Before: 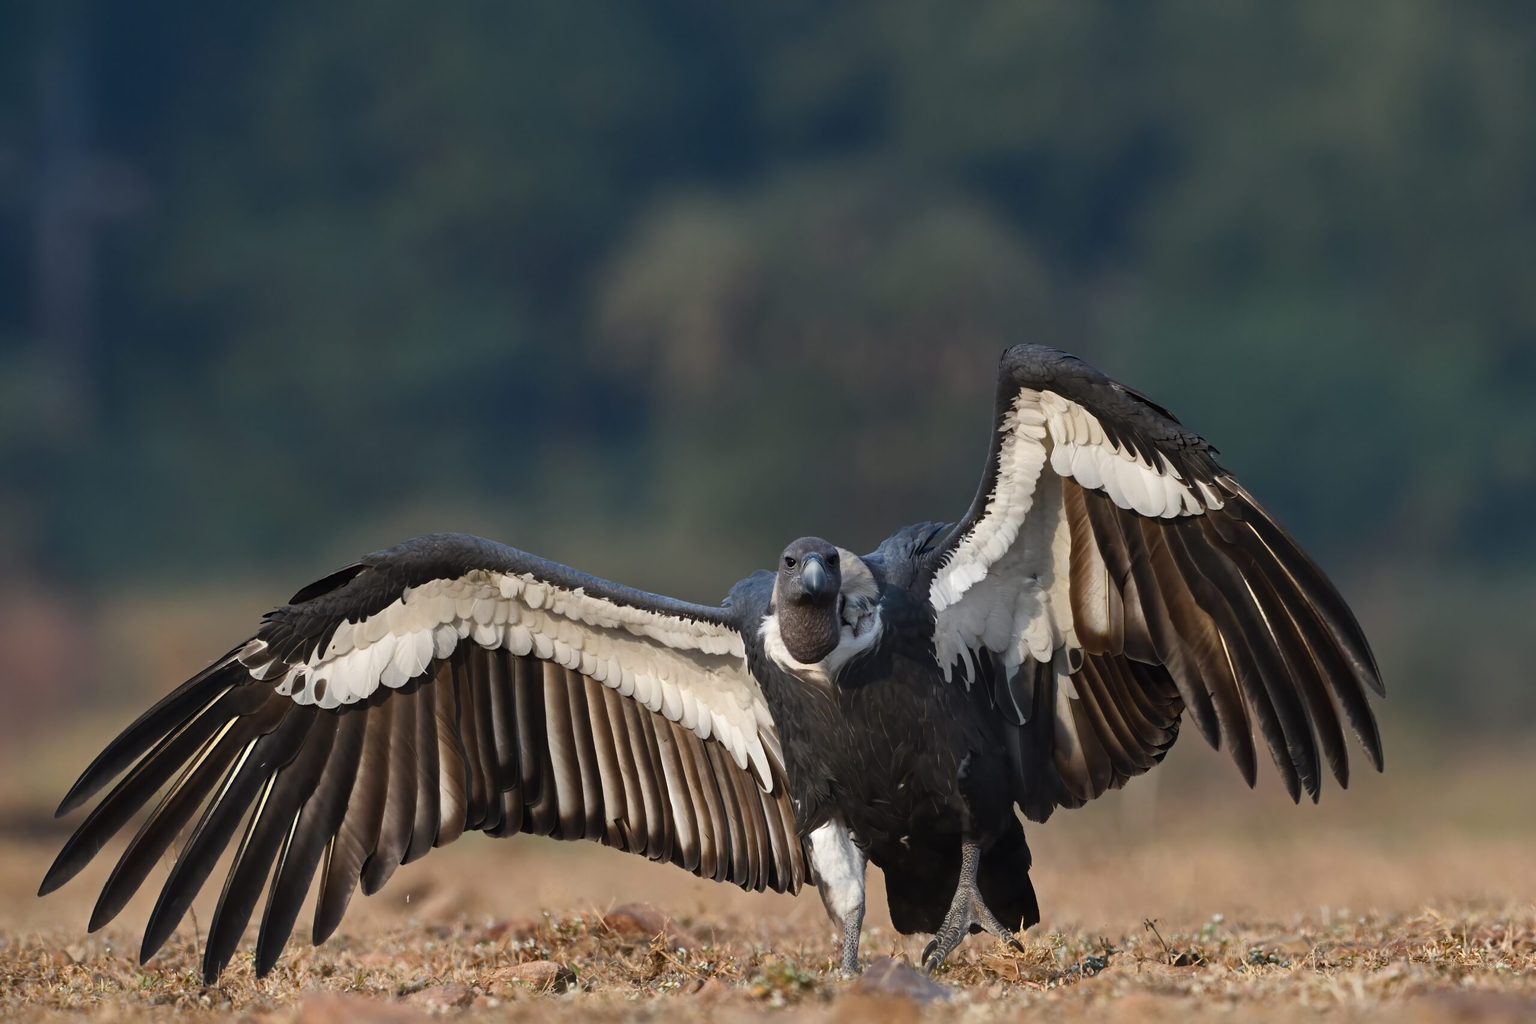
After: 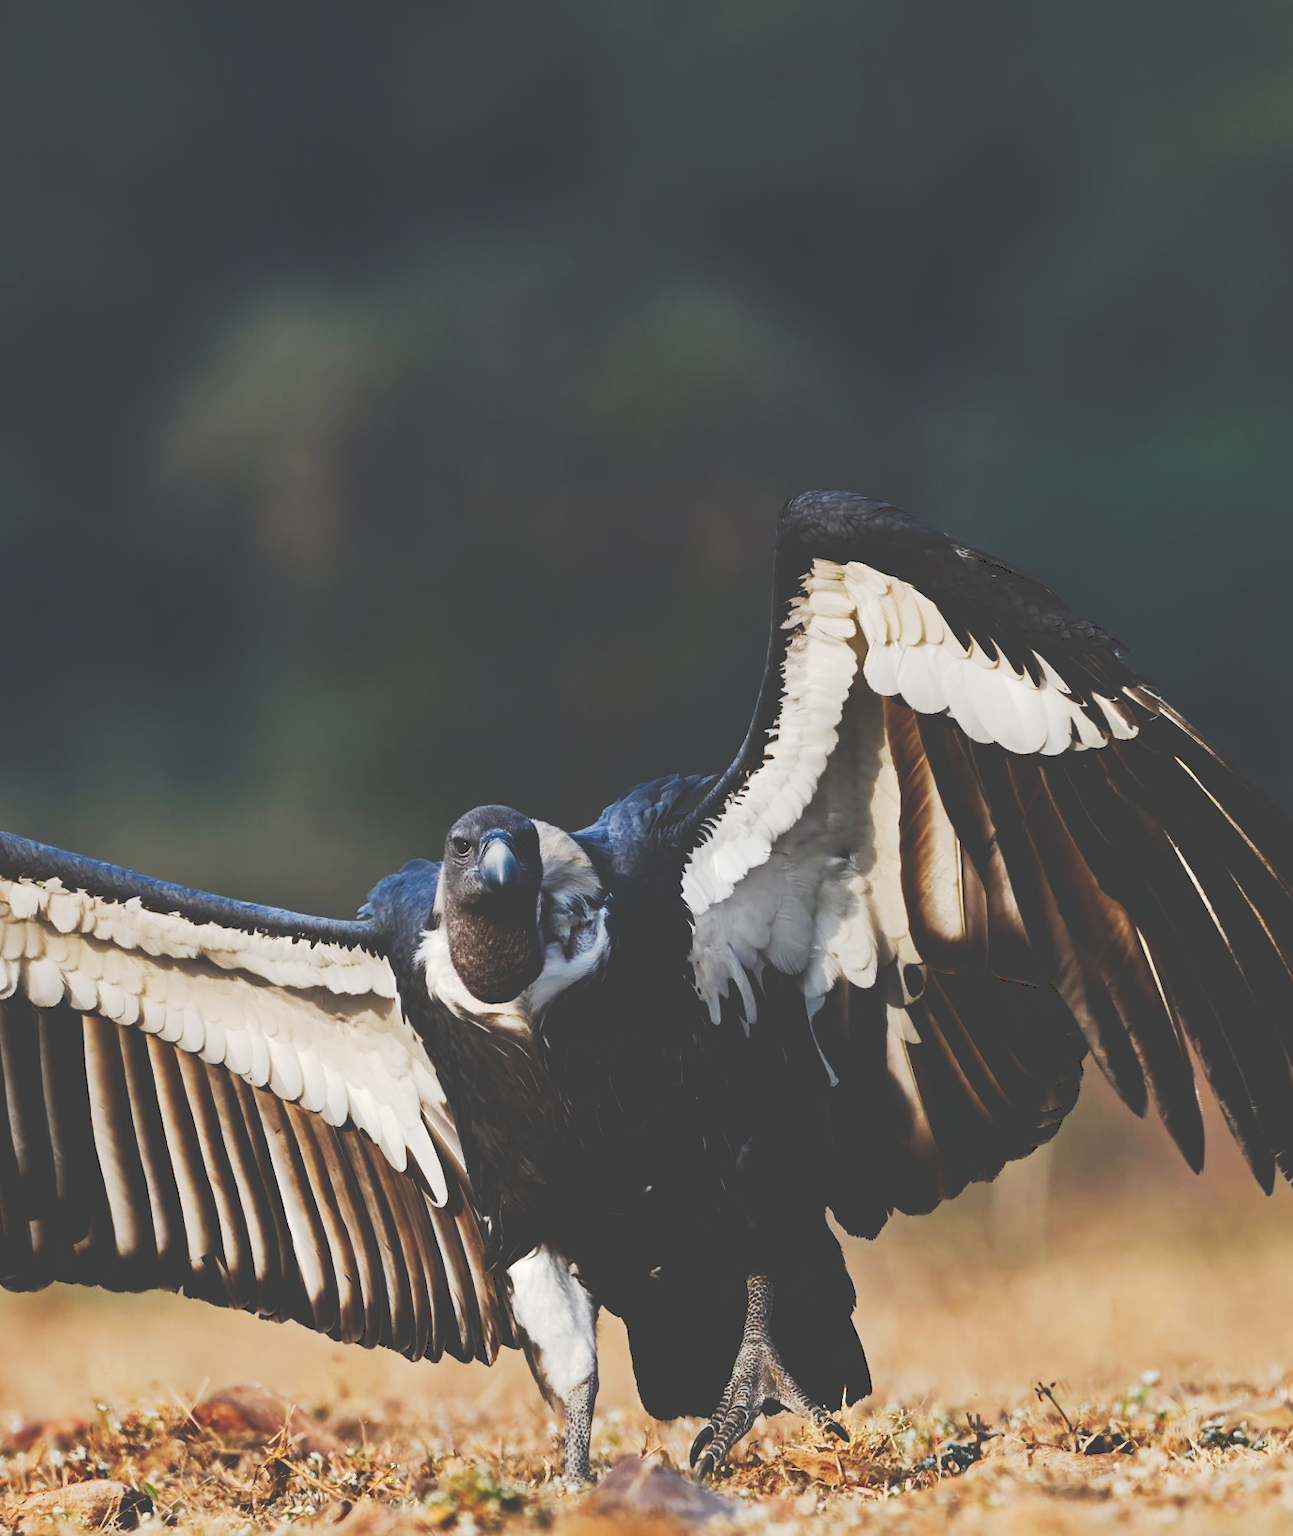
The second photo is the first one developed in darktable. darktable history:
crop: left 31.458%, top 0%, right 11.876%
rotate and perspective: rotation -2.12°, lens shift (vertical) 0.009, lens shift (horizontal) -0.008, automatic cropping original format, crop left 0.036, crop right 0.964, crop top 0.05, crop bottom 0.959
tone curve: curves: ch0 [(0, 0) (0.003, 0.26) (0.011, 0.26) (0.025, 0.26) (0.044, 0.257) (0.069, 0.257) (0.1, 0.257) (0.136, 0.255) (0.177, 0.258) (0.224, 0.272) (0.277, 0.294) (0.335, 0.346) (0.399, 0.422) (0.468, 0.536) (0.543, 0.657) (0.623, 0.757) (0.709, 0.823) (0.801, 0.872) (0.898, 0.92) (1, 1)], preserve colors none
